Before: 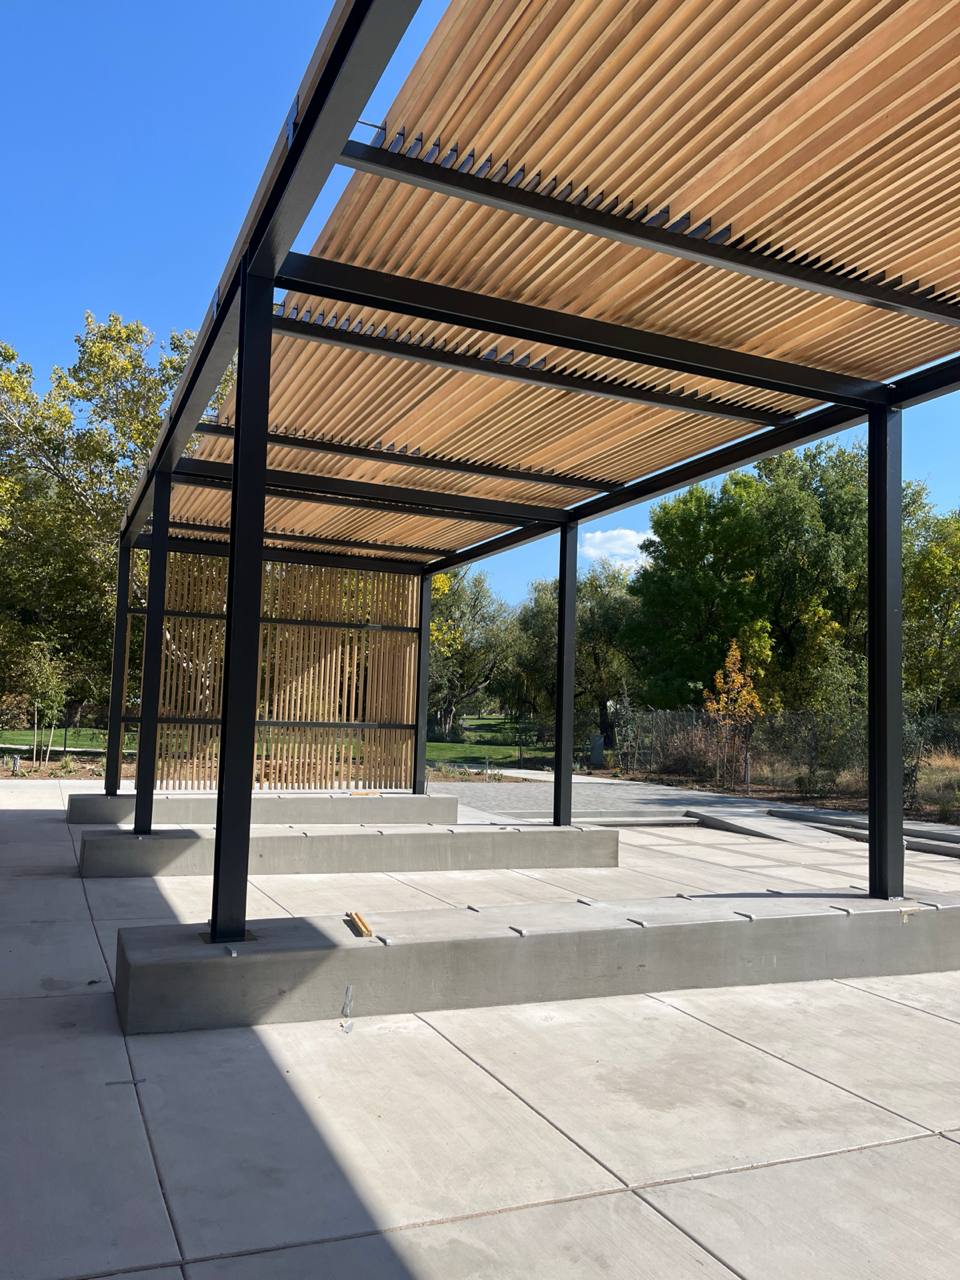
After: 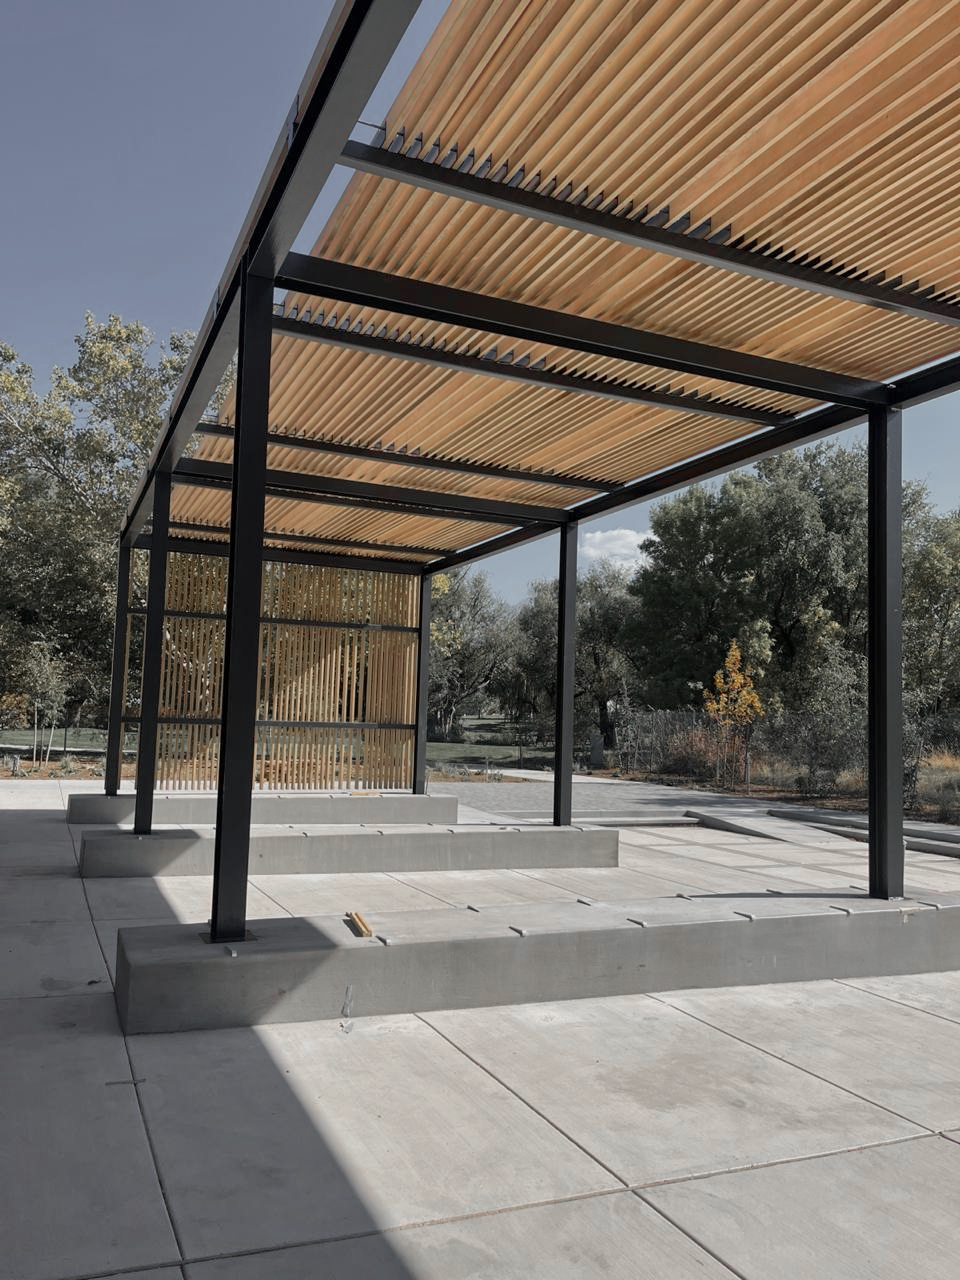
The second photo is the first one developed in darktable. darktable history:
tone equalizer: -8 EV 0.25 EV, -7 EV 0.417 EV, -6 EV 0.417 EV, -5 EV 0.25 EV, -3 EV -0.25 EV, -2 EV -0.417 EV, -1 EV -0.417 EV, +0 EV -0.25 EV, edges refinement/feathering 500, mask exposure compensation -1.57 EV, preserve details guided filter
color zones: curves: ch1 [(0, 0.638) (0.193, 0.442) (0.286, 0.15) (0.429, 0.14) (0.571, 0.142) (0.714, 0.154) (0.857, 0.175) (1, 0.638)]
